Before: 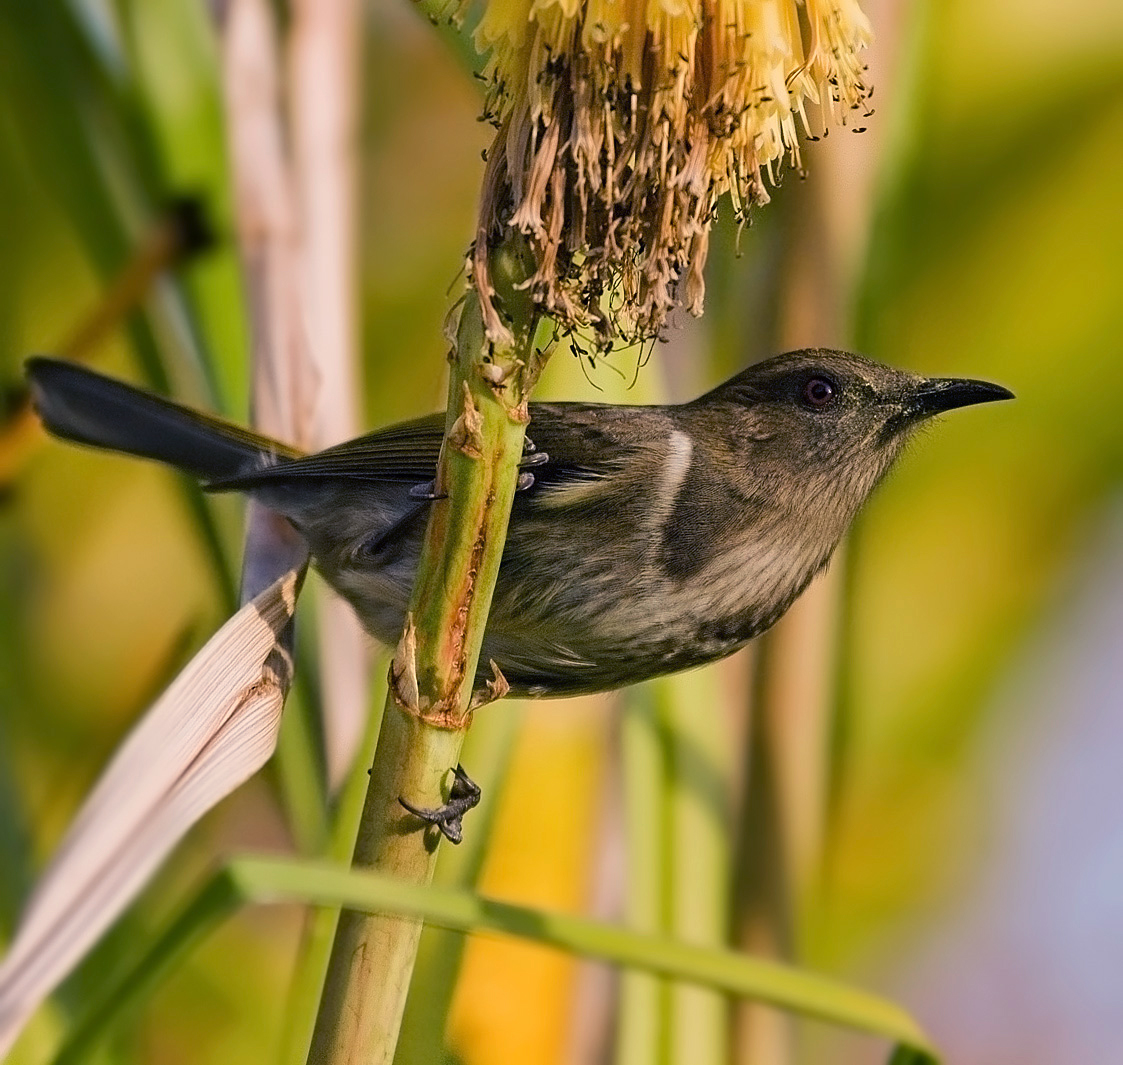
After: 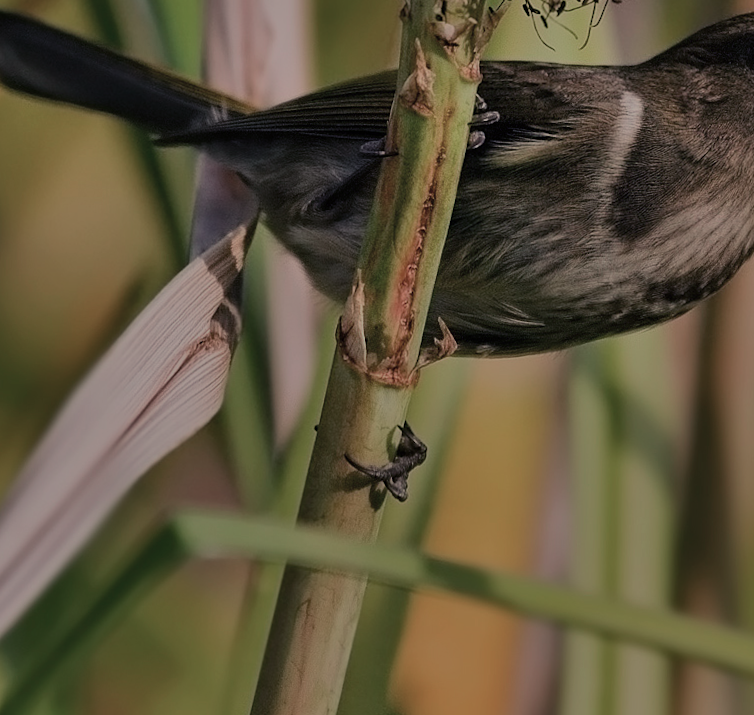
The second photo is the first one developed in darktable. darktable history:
exposure: exposure -1.468 EV, compensate highlight preservation false
shadows and highlights: shadows 52.42, soften with gaussian
color contrast: blue-yellow contrast 0.62
crop and rotate: angle -0.82°, left 3.85%, top 31.828%, right 27.992%
